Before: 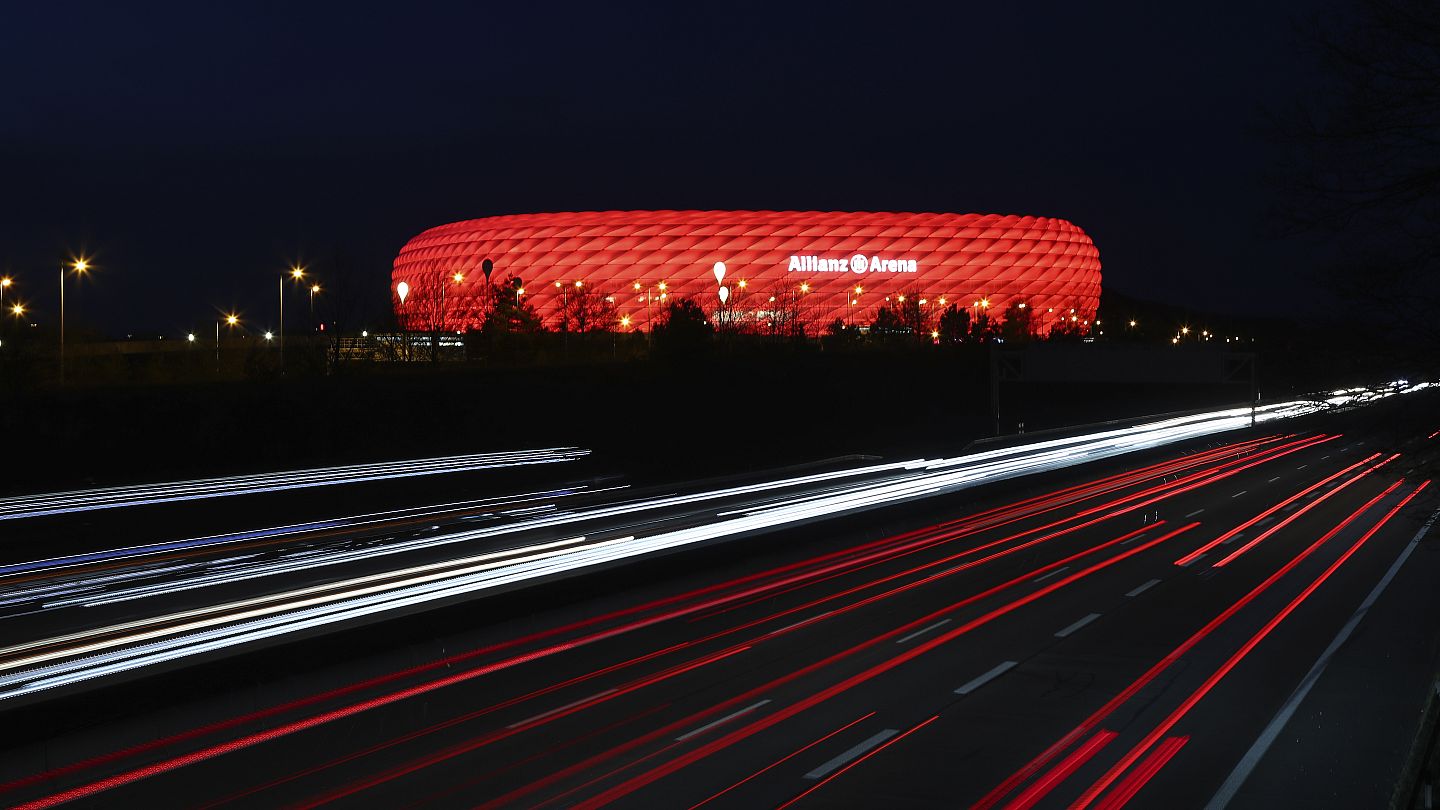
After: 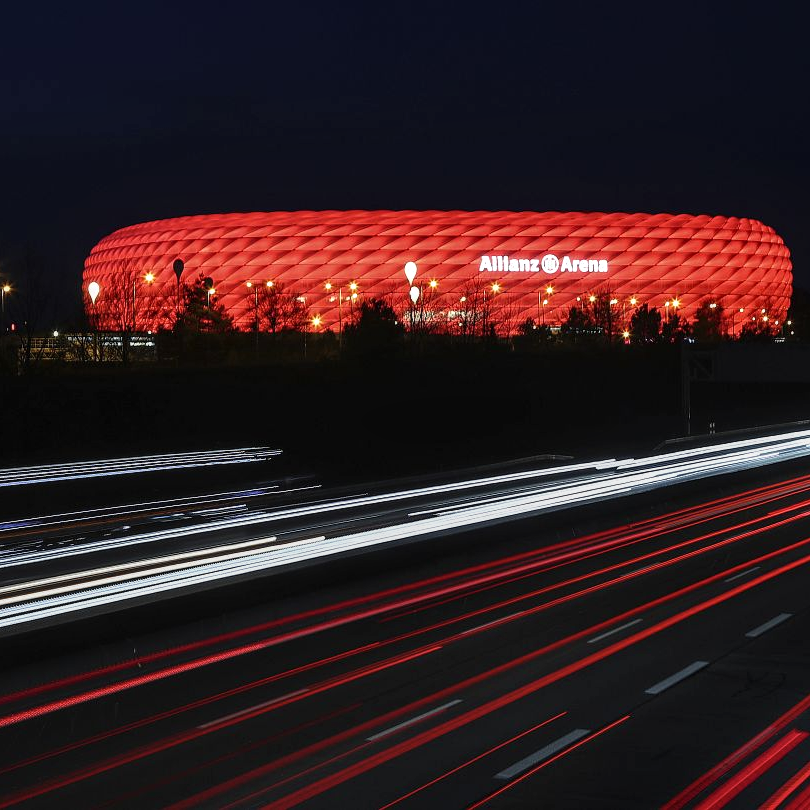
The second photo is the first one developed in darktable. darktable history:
crop: left 21.496%, right 22.254%
local contrast: on, module defaults
